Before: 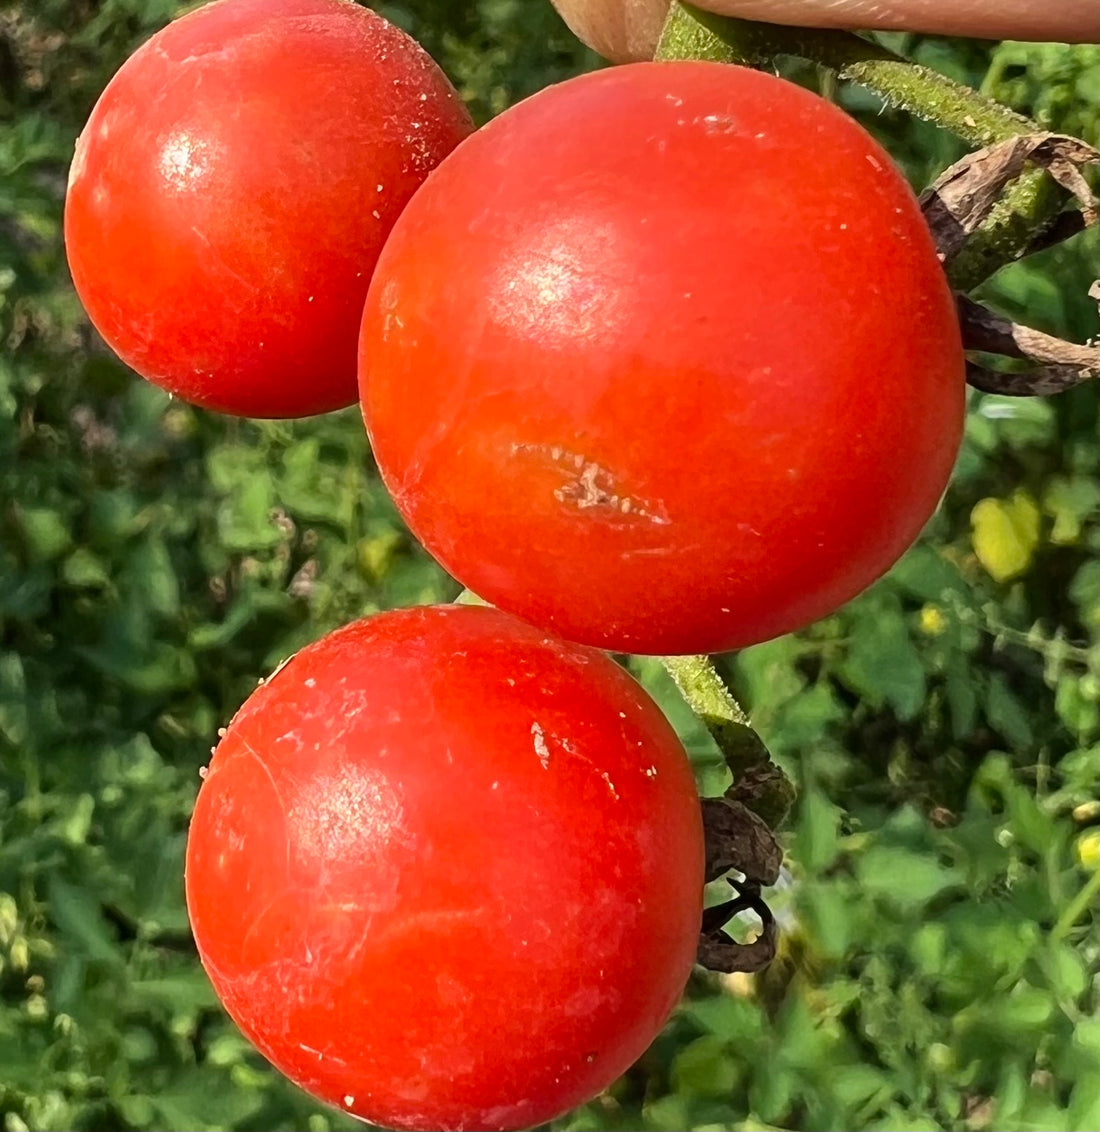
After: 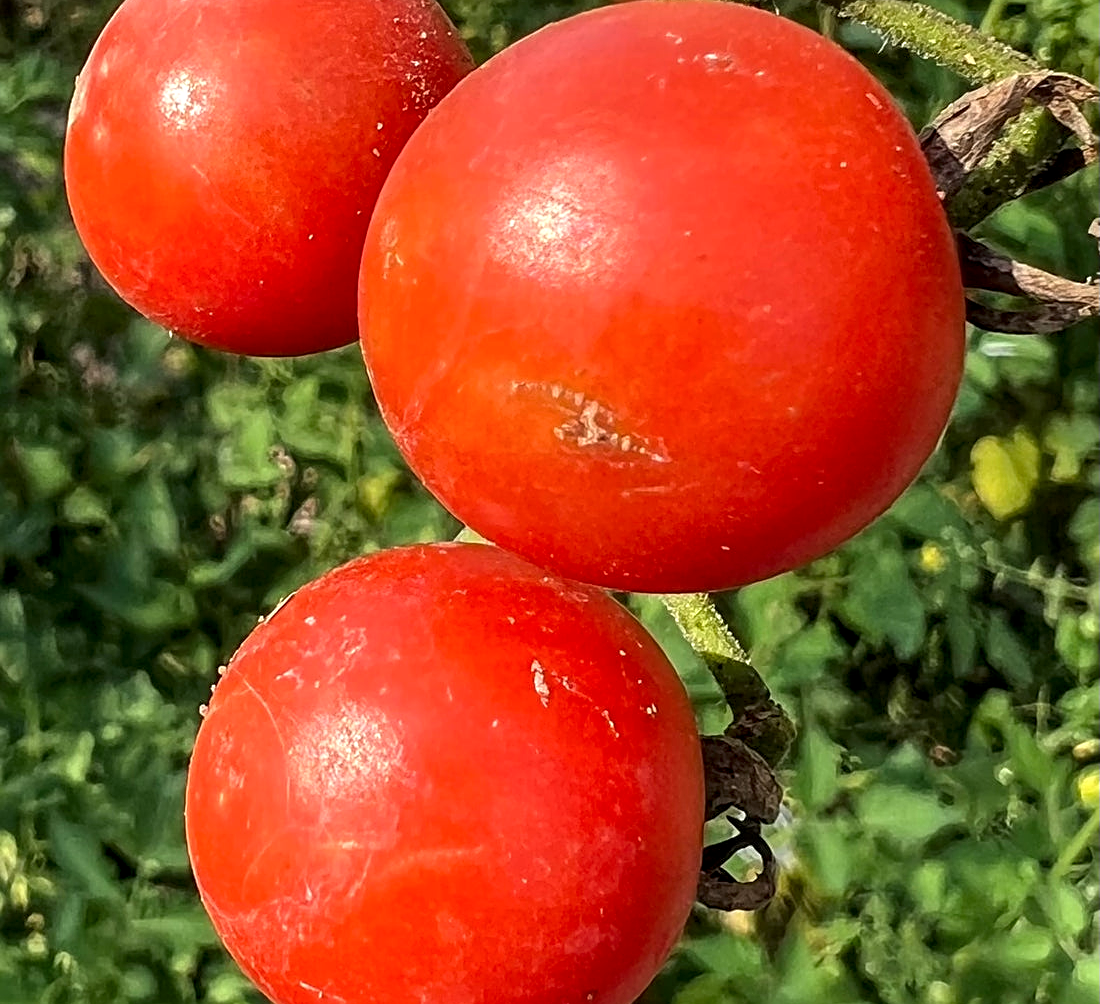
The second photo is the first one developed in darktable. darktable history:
crop and rotate: top 5.495%, bottom 5.74%
local contrast: detail 130%
sharpen: on, module defaults
